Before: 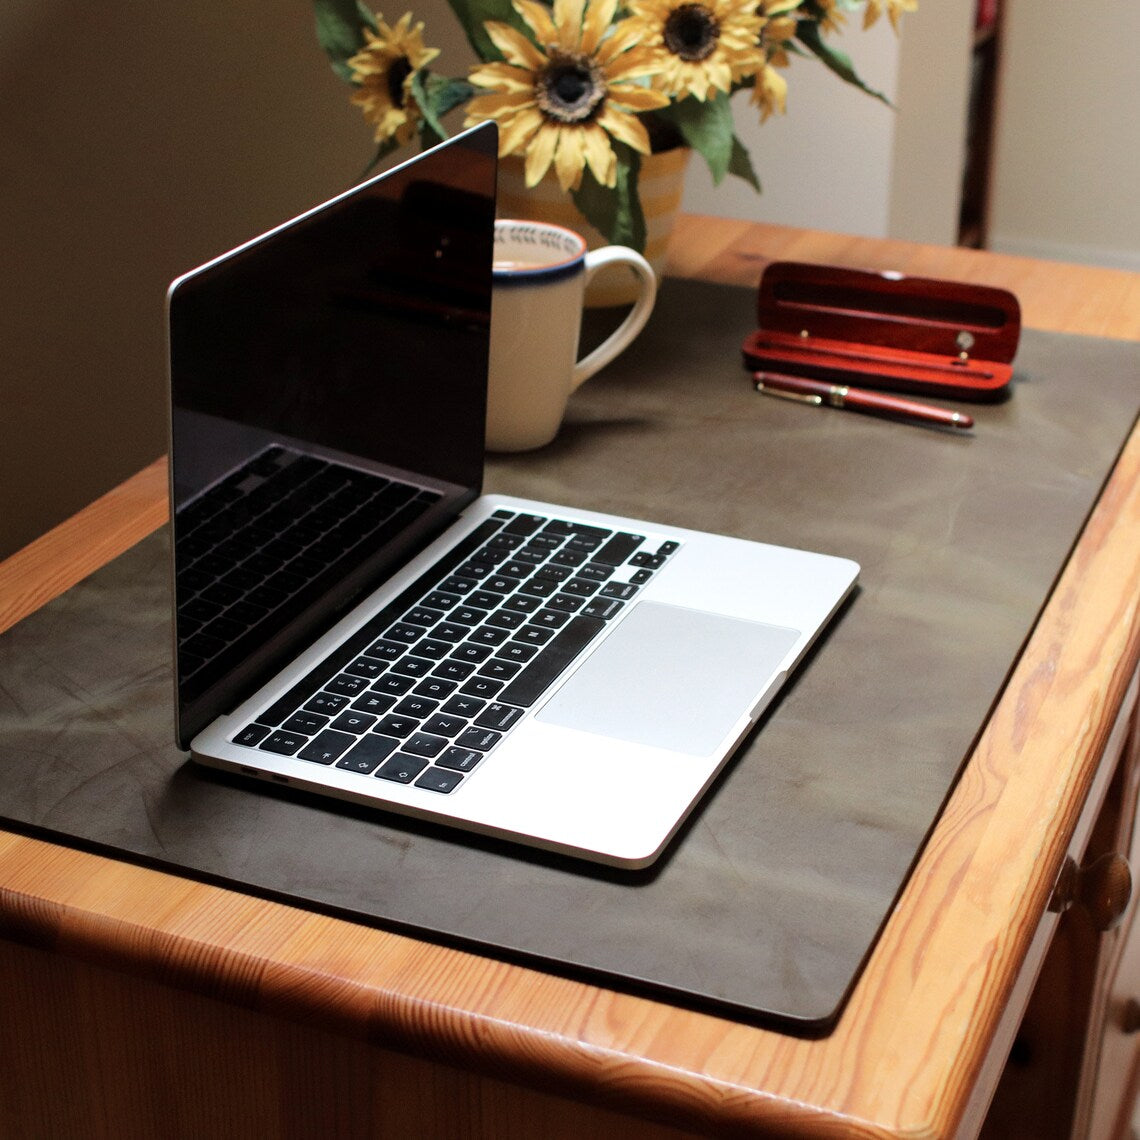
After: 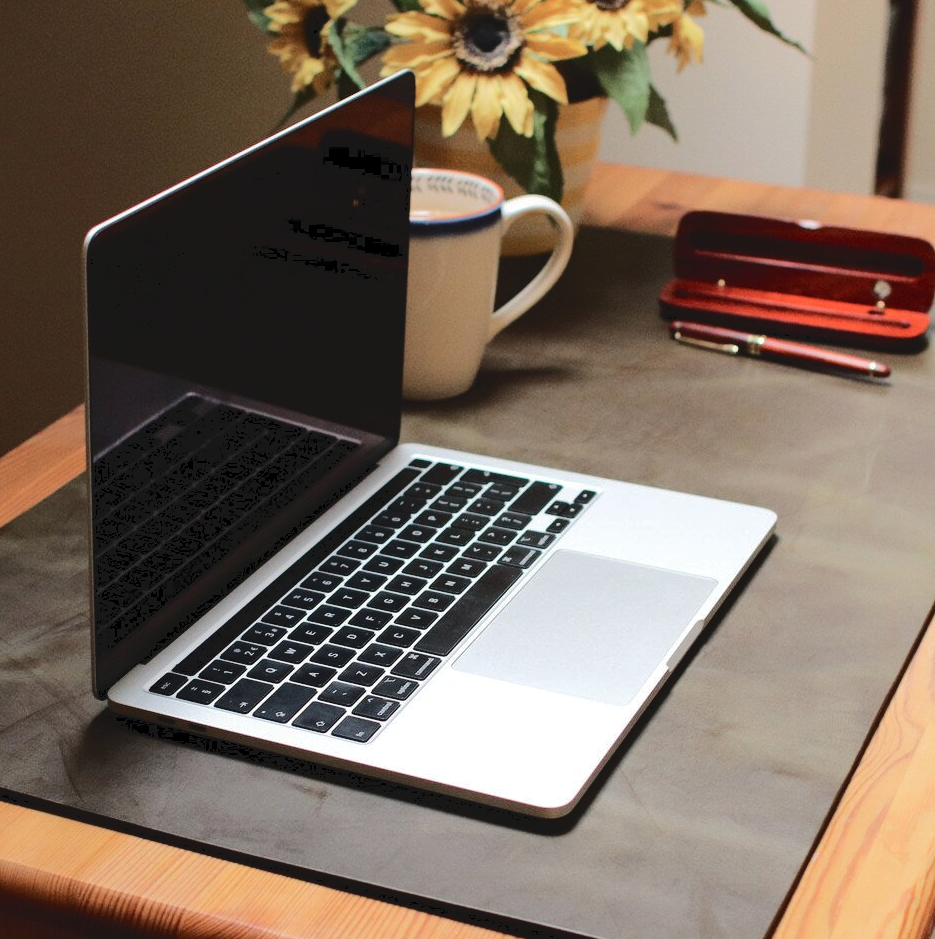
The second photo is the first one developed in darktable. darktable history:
crop and rotate: left 7.292%, top 4.535%, right 10.622%, bottom 13.079%
tone curve: curves: ch0 [(0, 0) (0.003, 0.077) (0.011, 0.08) (0.025, 0.083) (0.044, 0.095) (0.069, 0.106) (0.1, 0.12) (0.136, 0.144) (0.177, 0.185) (0.224, 0.231) (0.277, 0.297) (0.335, 0.382) (0.399, 0.471) (0.468, 0.553) (0.543, 0.623) (0.623, 0.689) (0.709, 0.75) (0.801, 0.81) (0.898, 0.873) (1, 1)], color space Lab, independent channels, preserve colors none
